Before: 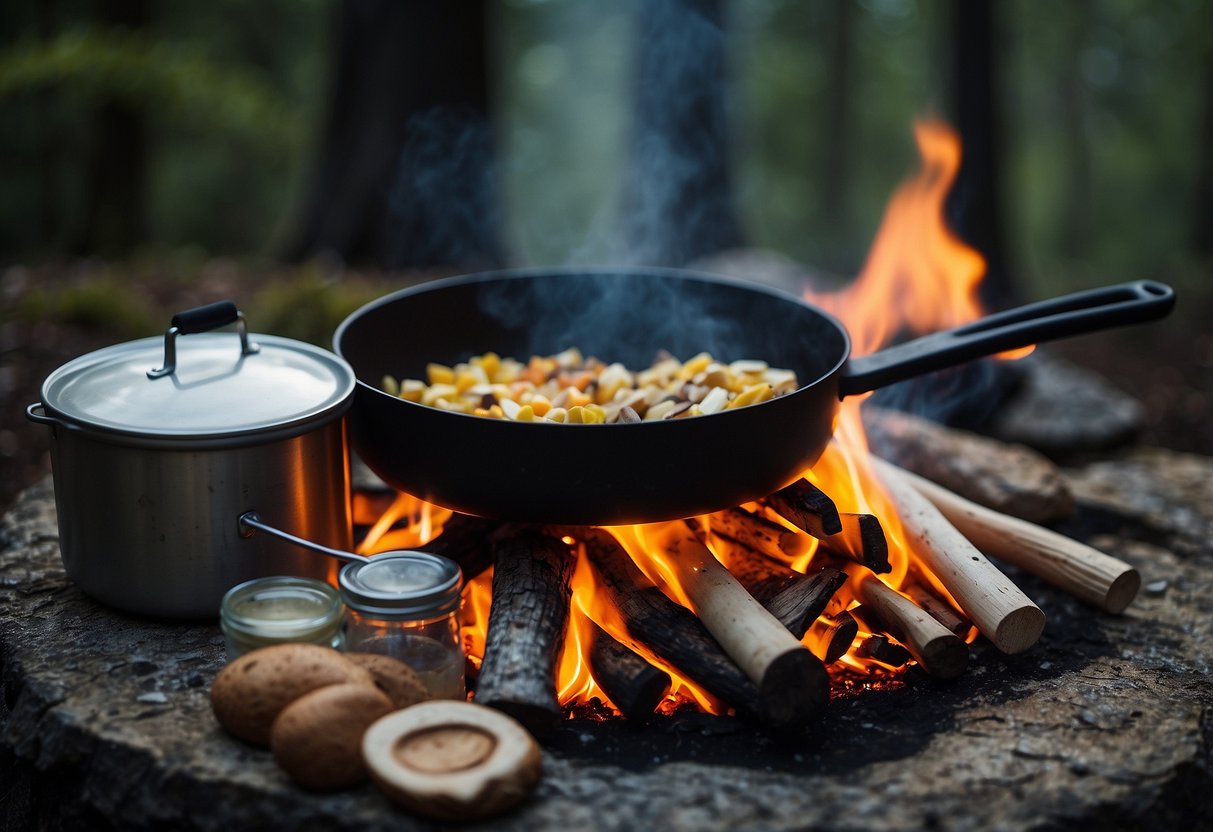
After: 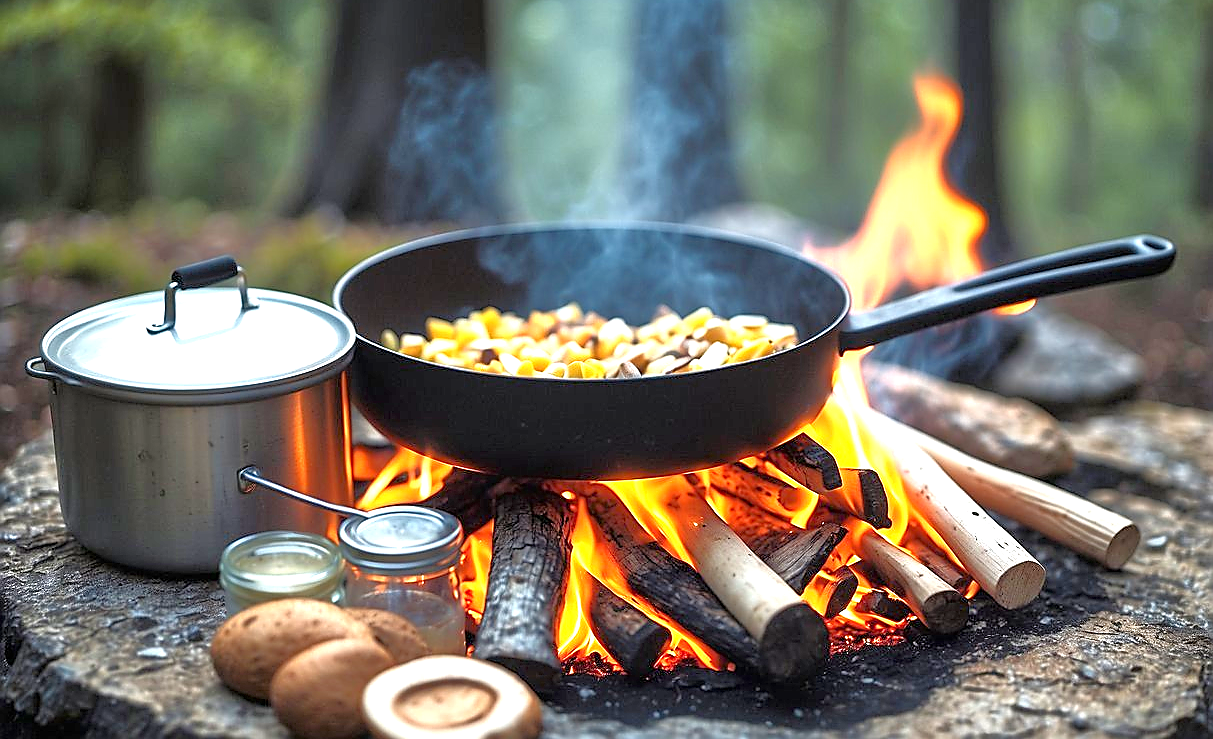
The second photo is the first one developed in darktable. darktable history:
crop and rotate: top 5.467%, bottom 5.672%
sharpen: radius 1.425, amount 1.238, threshold 0.718
exposure: black level correction 0, exposure 1.511 EV, compensate exposure bias true, compensate highlight preservation false
tone equalizer: -7 EV 0.141 EV, -6 EV 0.612 EV, -5 EV 1.16 EV, -4 EV 1.29 EV, -3 EV 1.15 EV, -2 EV 0.6 EV, -1 EV 0.166 EV
